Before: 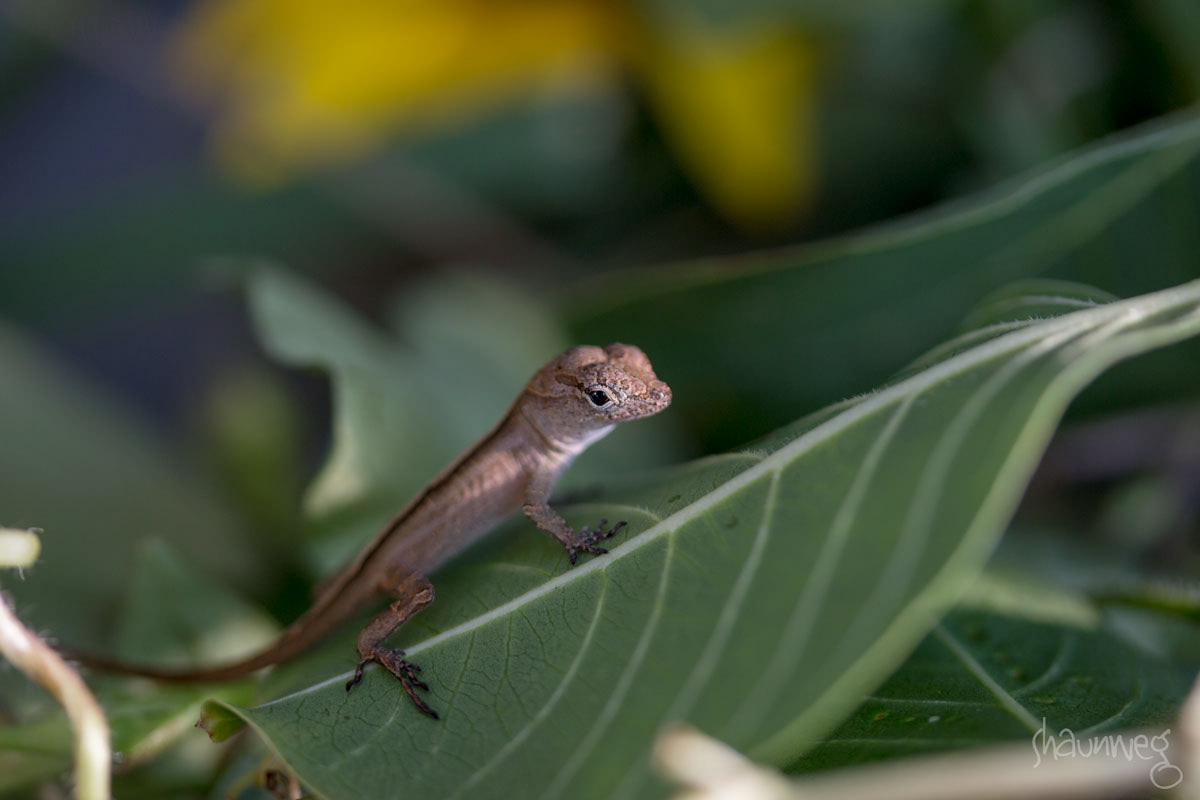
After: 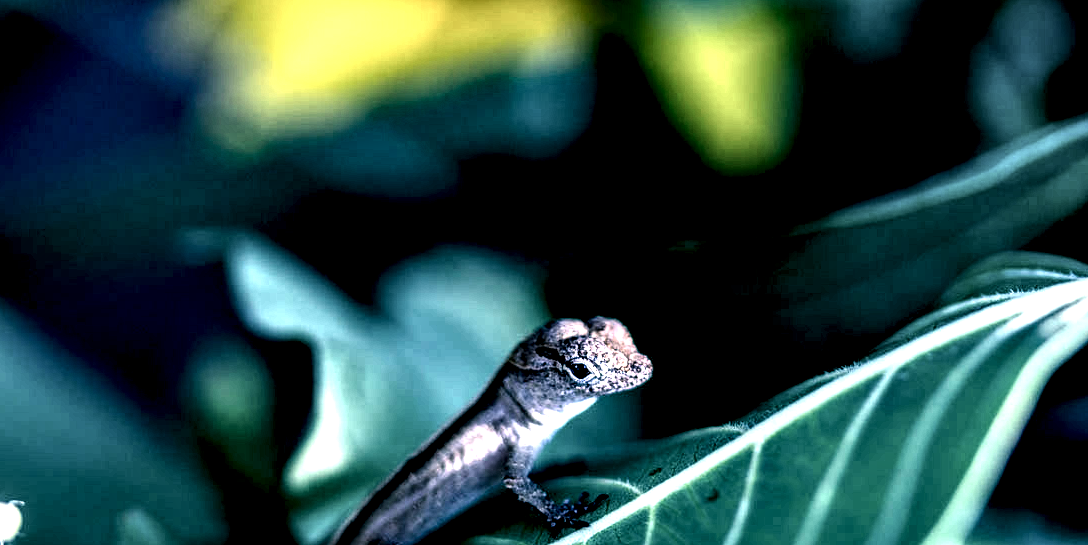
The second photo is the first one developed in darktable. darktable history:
contrast brightness saturation: contrast 0.2, brightness 0.162, saturation 0.229
color correction: highlights a* 2.98, highlights b* -1.44, shadows a* -0.09, shadows b* 2.24, saturation 0.982
local contrast: highlights 118%, shadows 44%, detail 293%
crop: left 1.585%, top 3.393%, right 7.667%, bottom 28.449%
filmic rgb: black relative exposure -5.15 EV, white relative exposure 3.97 EV, hardness 2.89, contrast 1.096
tone equalizer: on, module defaults
exposure: compensate exposure bias true, compensate highlight preservation false
color balance rgb: shadows lift › luminance -41.036%, shadows lift › chroma 14.263%, shadows lift › hue 259.38°, power › luminance -7.91%, power › chroma 2.291%, power › hue 221.37°, perceptual saturation grading › global saturation 25.635%
